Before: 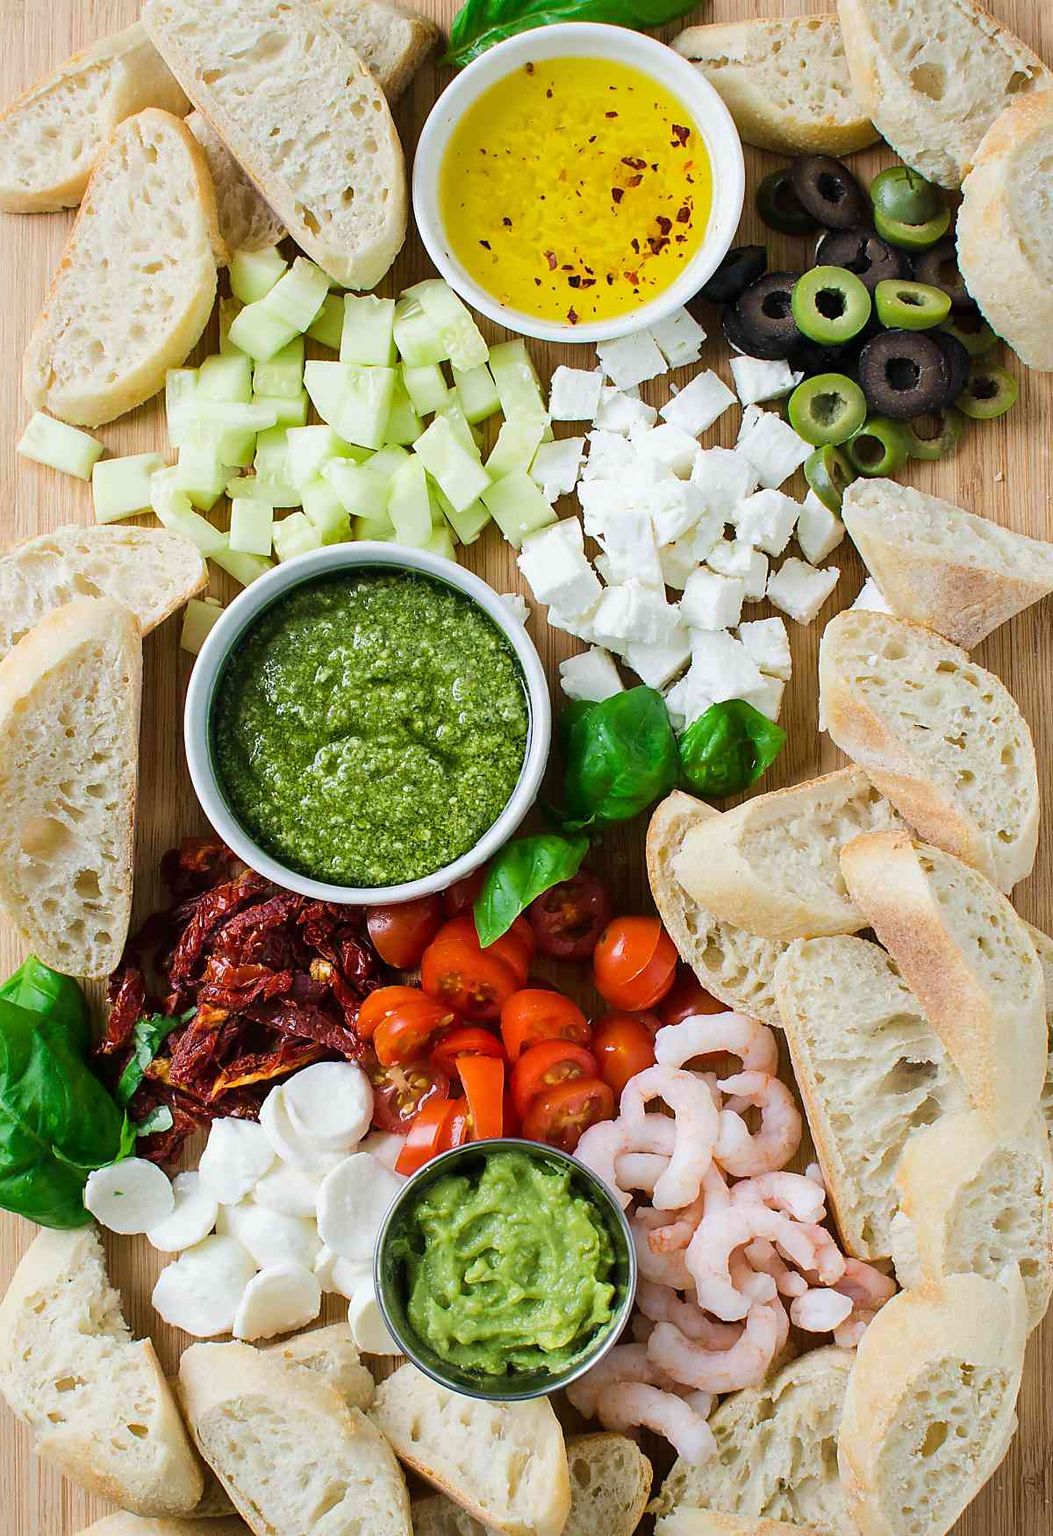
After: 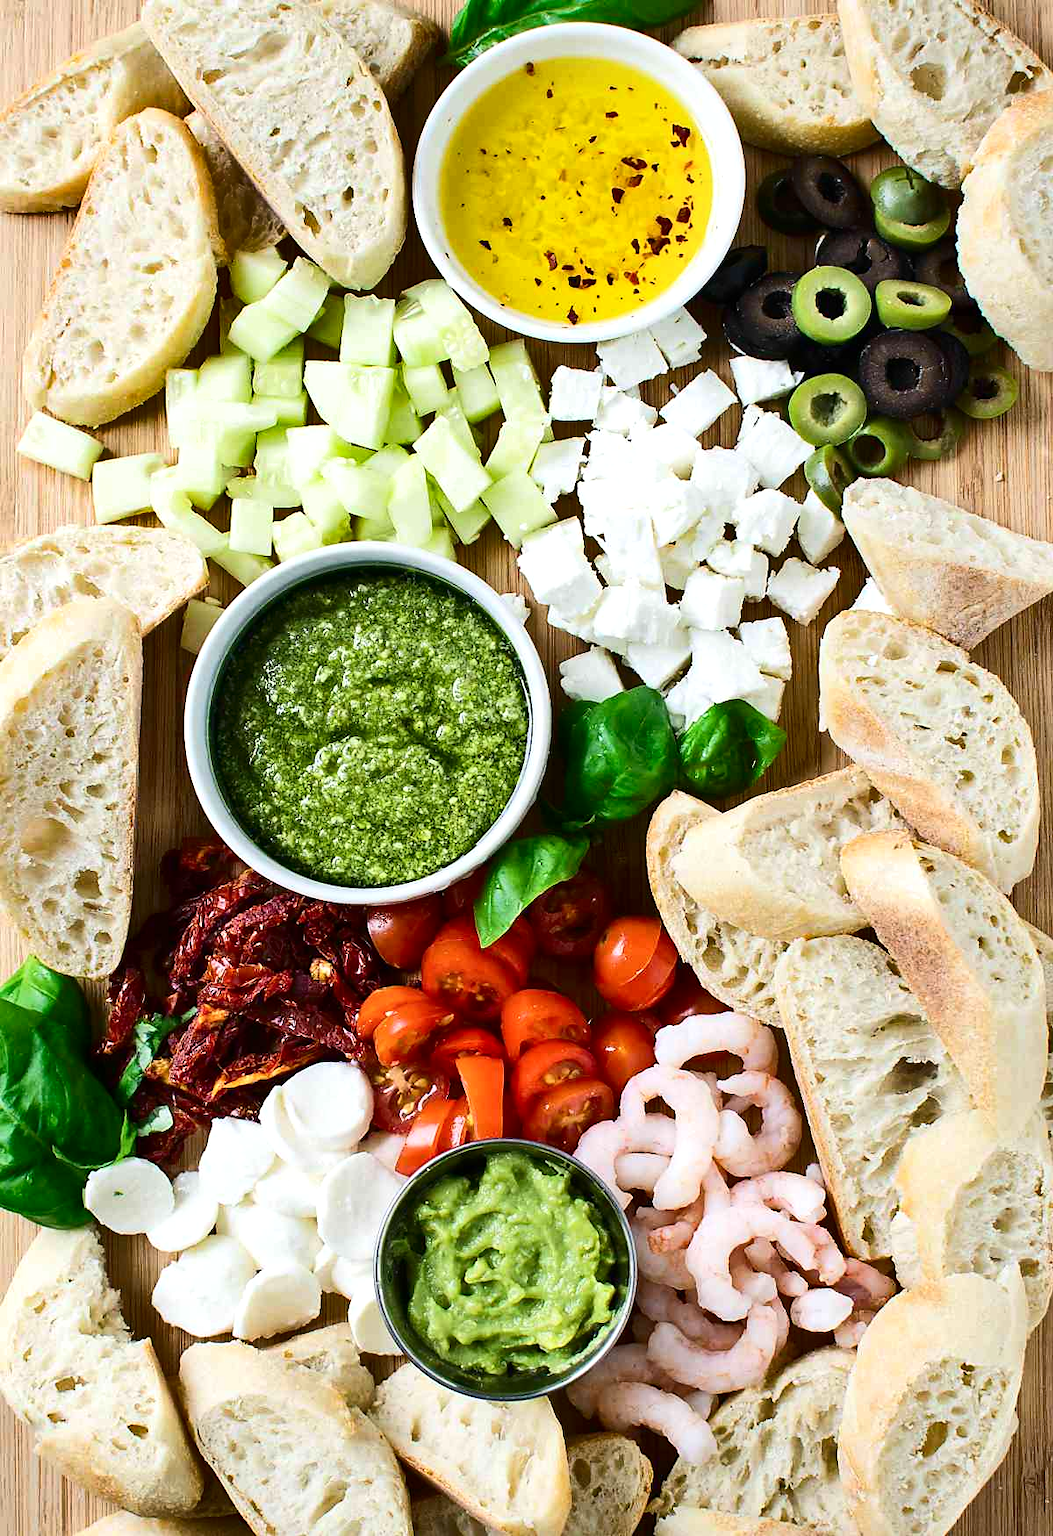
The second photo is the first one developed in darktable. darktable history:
contrast brightness saturation: contrast 0.225
shadows and highlights: low approximation 0.01, soften with gaussian
levels: black 0.091%, levels [0, 0.476, 0.951]
